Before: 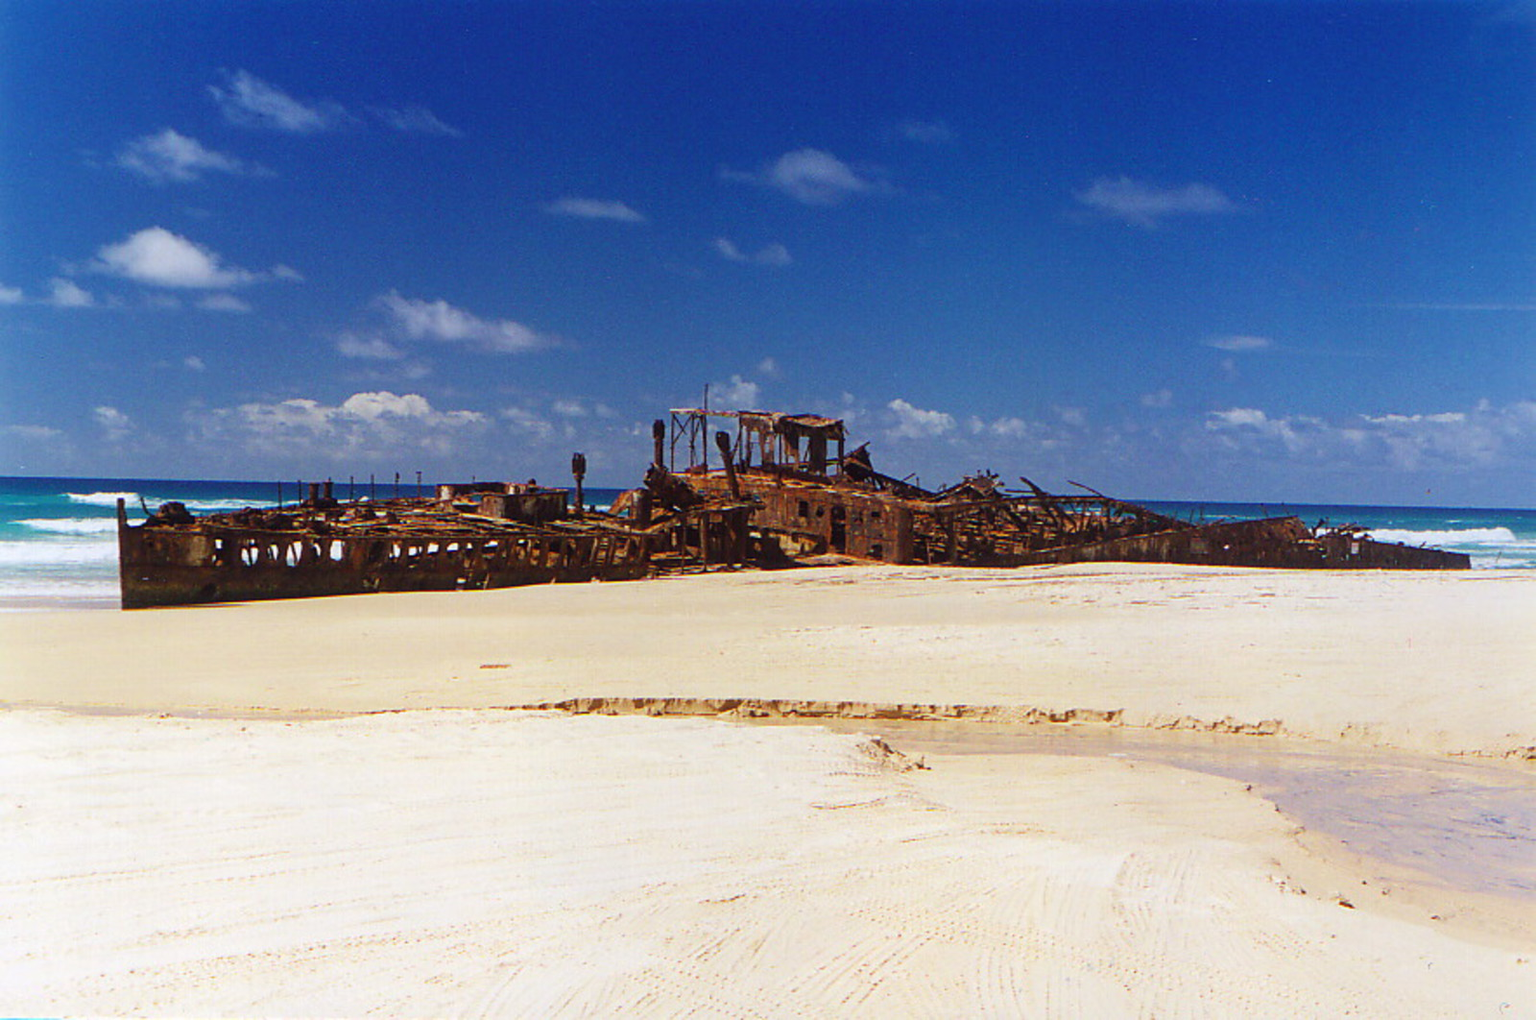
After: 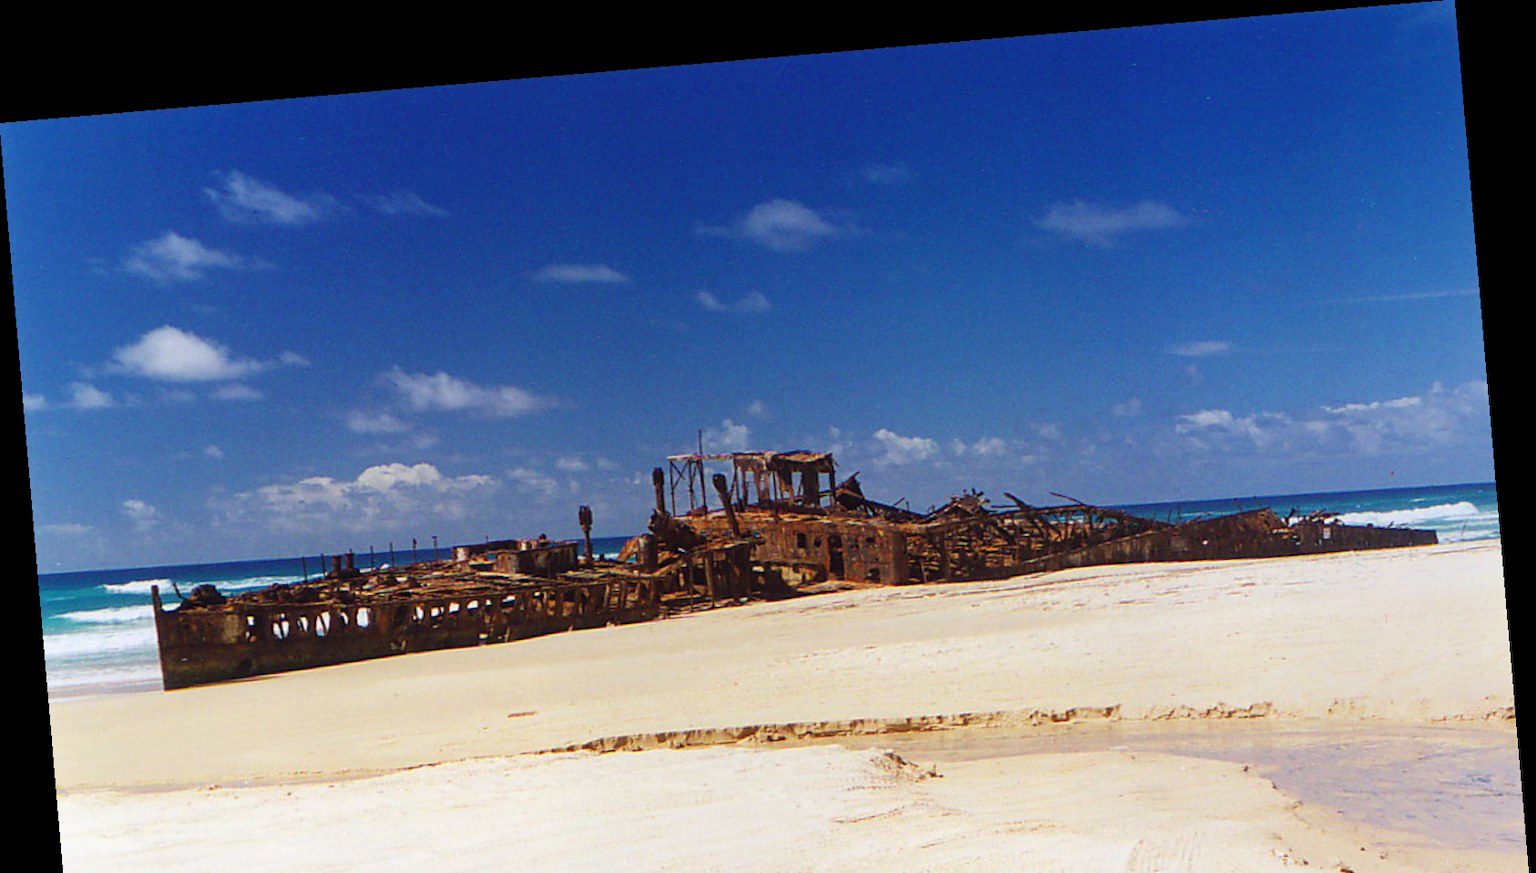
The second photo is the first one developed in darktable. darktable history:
crop: bottom 19.644%
rotate and perspective: rotation -4.86°, automatic cropping off
